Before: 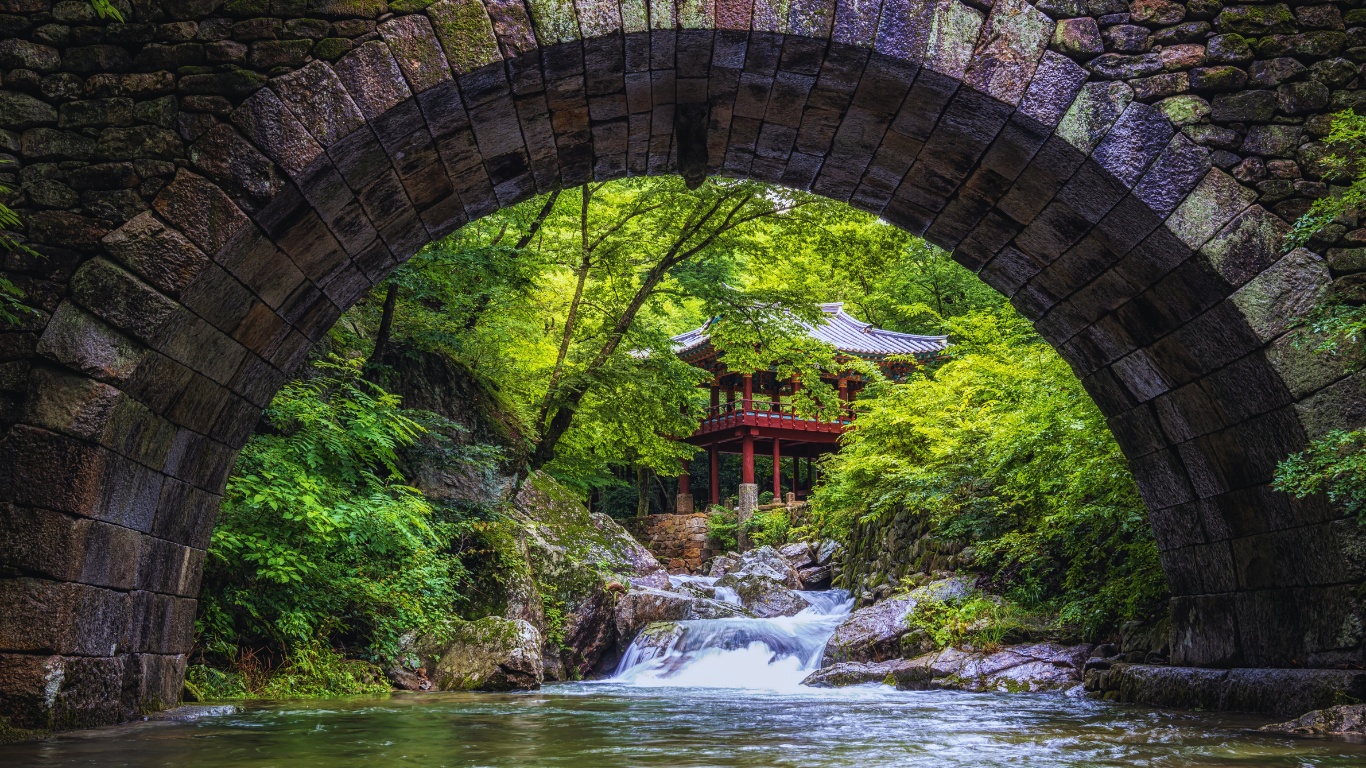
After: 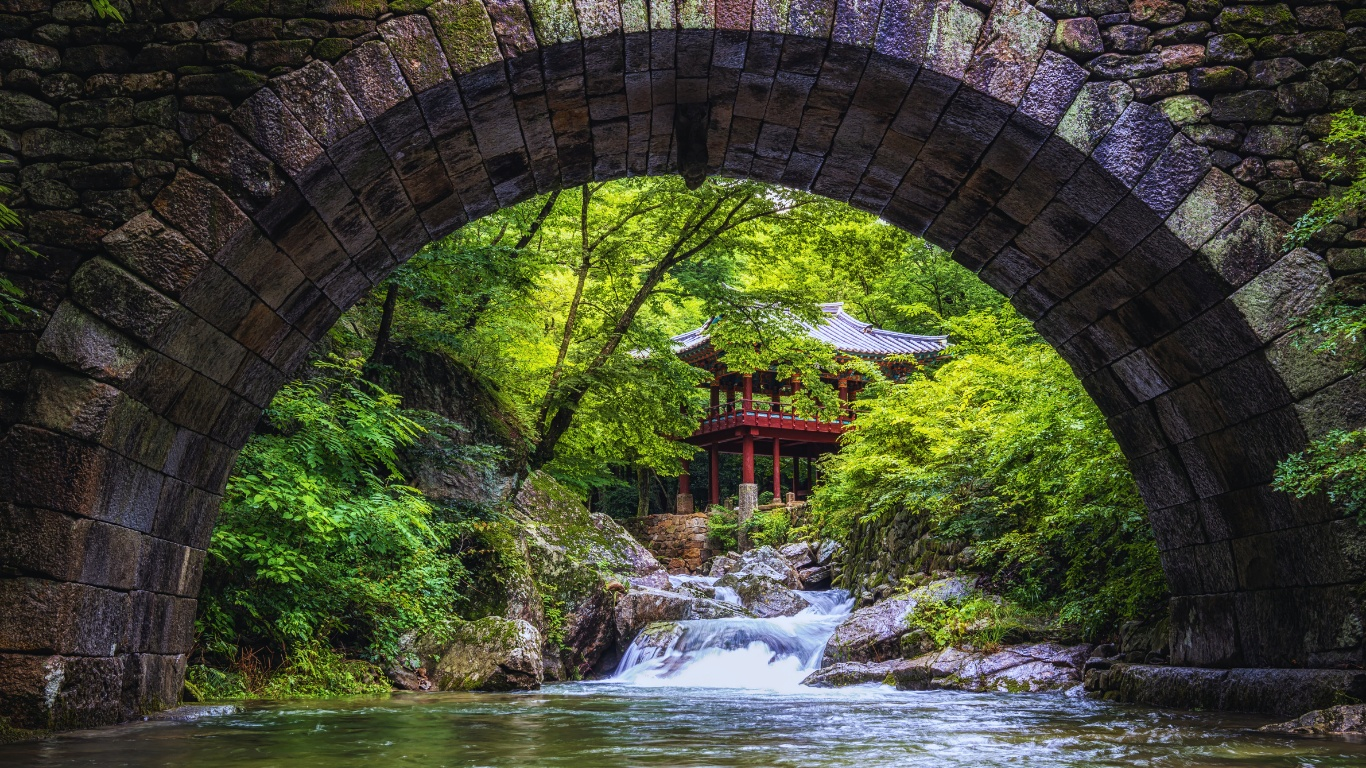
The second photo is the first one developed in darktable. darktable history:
contrast brightness saturation: contrast 0.1, brightness 0.02, saturation 0.02
exposure: compensate highlight preservation false
